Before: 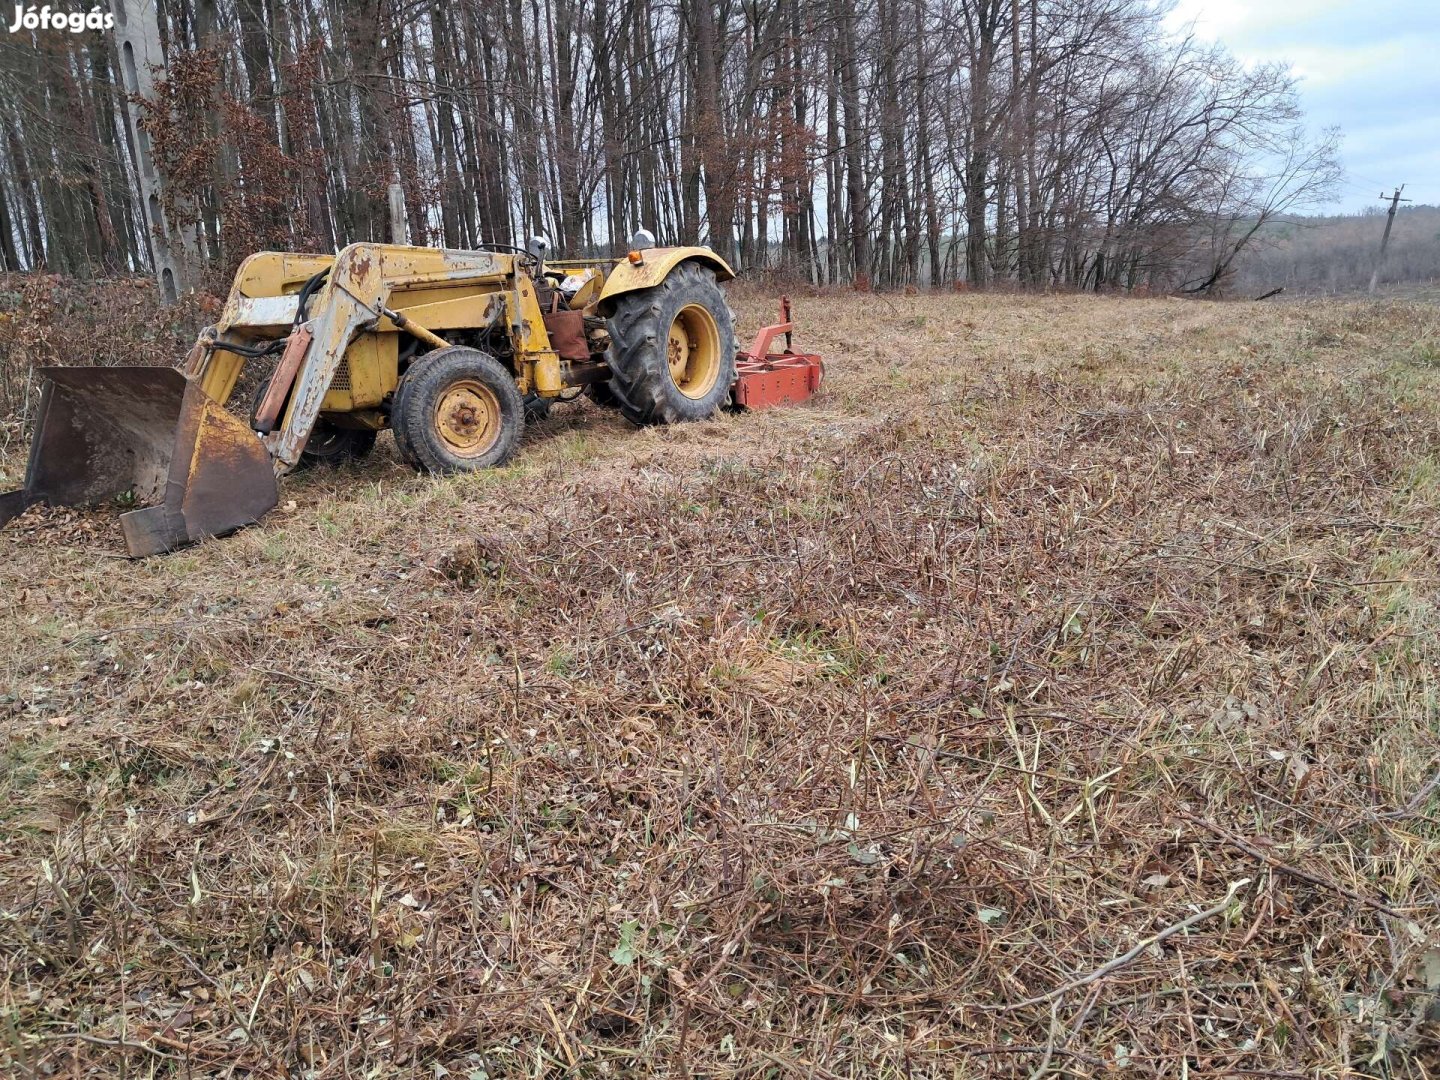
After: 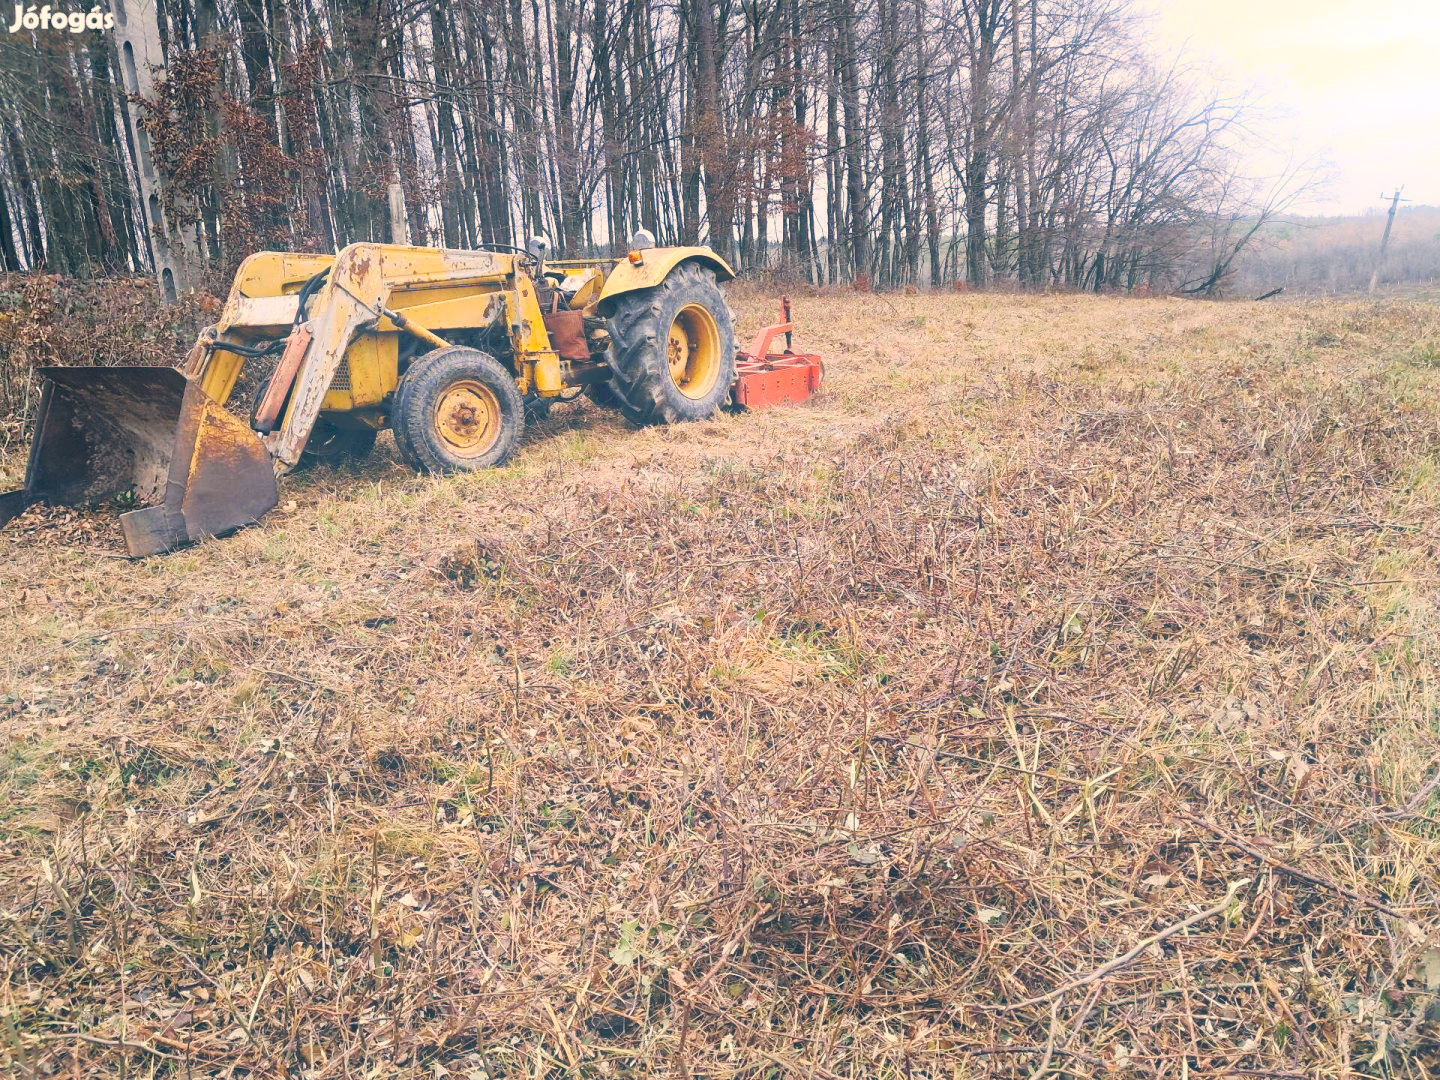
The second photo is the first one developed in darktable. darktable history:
bloom: on, module defaults
color correction: highlights a* 10.32, highlights b* 14.66, shadows a* -9.59, shadows b* -15.02
tone curve: curves: ch0 [(0, 0) (0.003, 0.065) (0.011, 0.072) (0.025, 0.09) (0.044, 0.104) (0.069, 0.116) (0.1, 0.127) (0.136, 0.15) (0.177, 0.184) (0.224, 0.223) (0.277, 0.28) (0.335, 0.361) (0.399, 0.443) (0.468, 0.525) (0.543, 0.616) (0.623, 0.713) (0.709, 0.79) (0.801, 0.866) (0.898, 0.933) (1, 1)], preserve colors none
